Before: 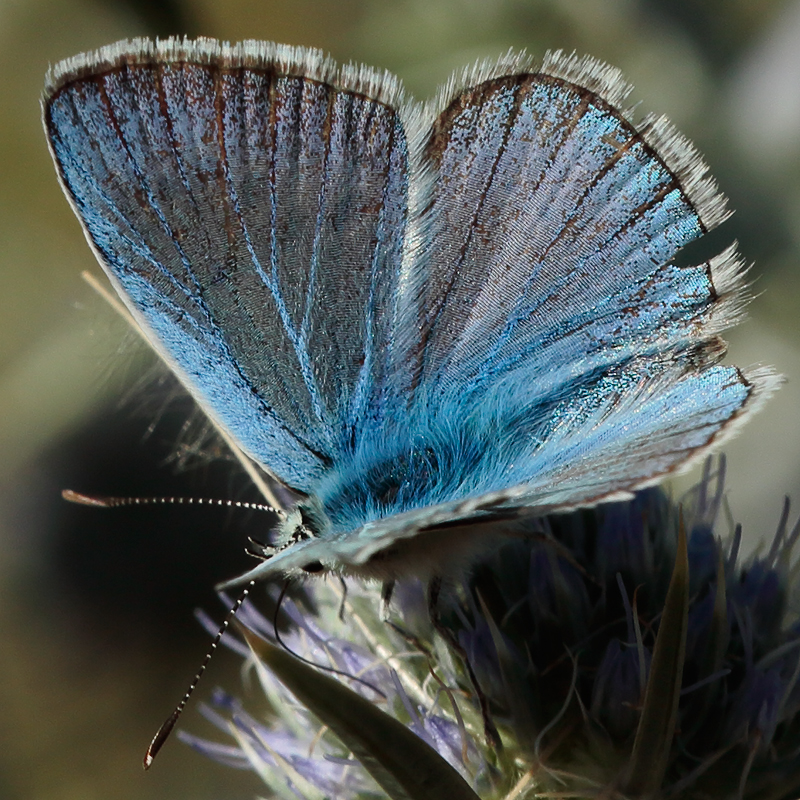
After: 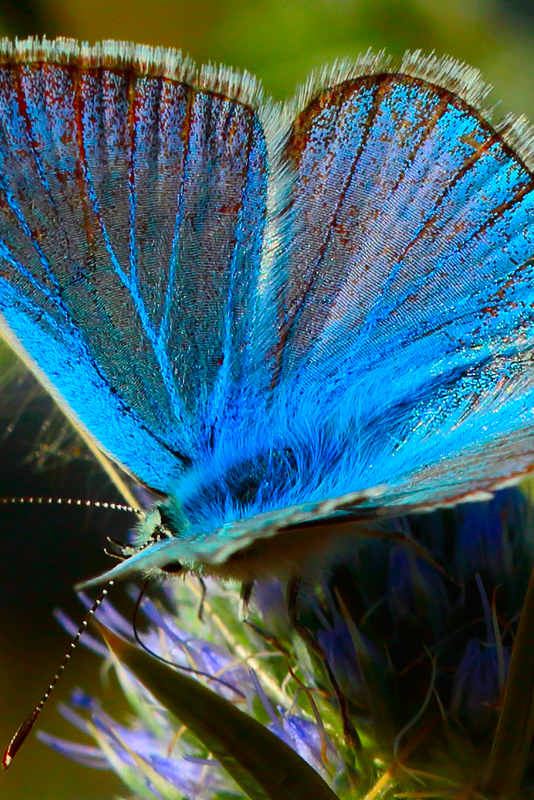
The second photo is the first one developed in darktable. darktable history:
color correction: saturation 3
crop and rotate: left 17.732%, right 15.423%
